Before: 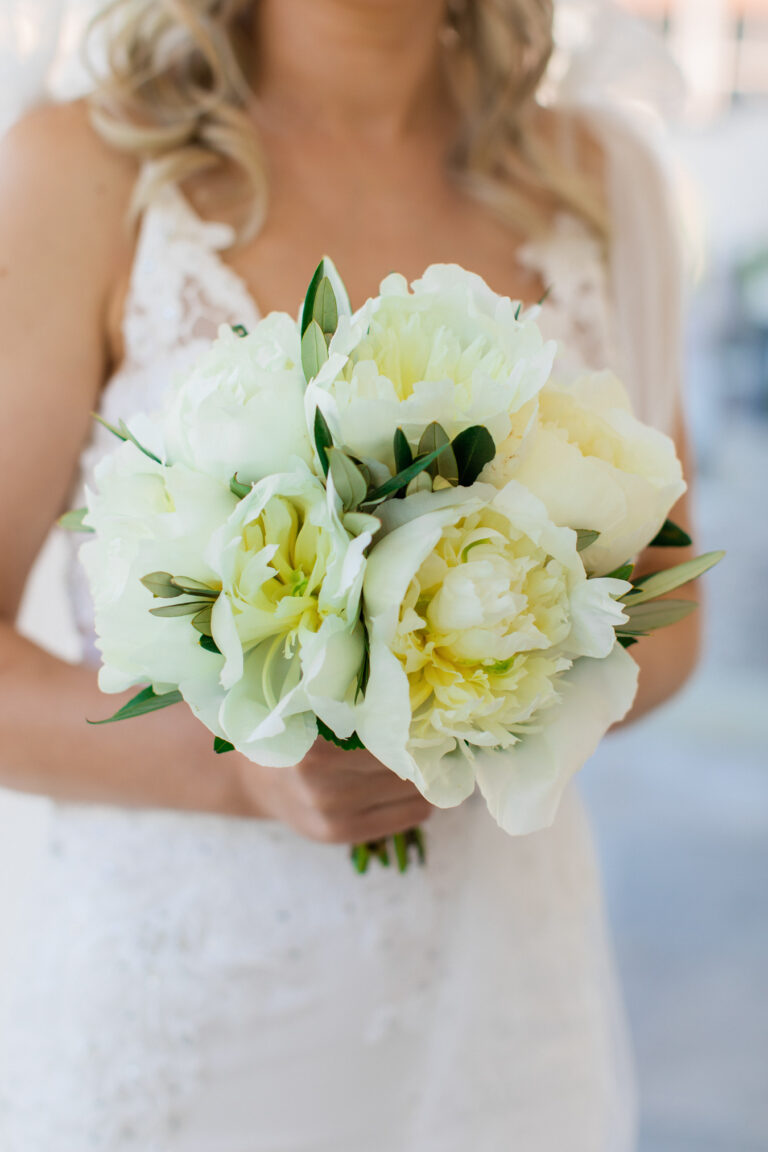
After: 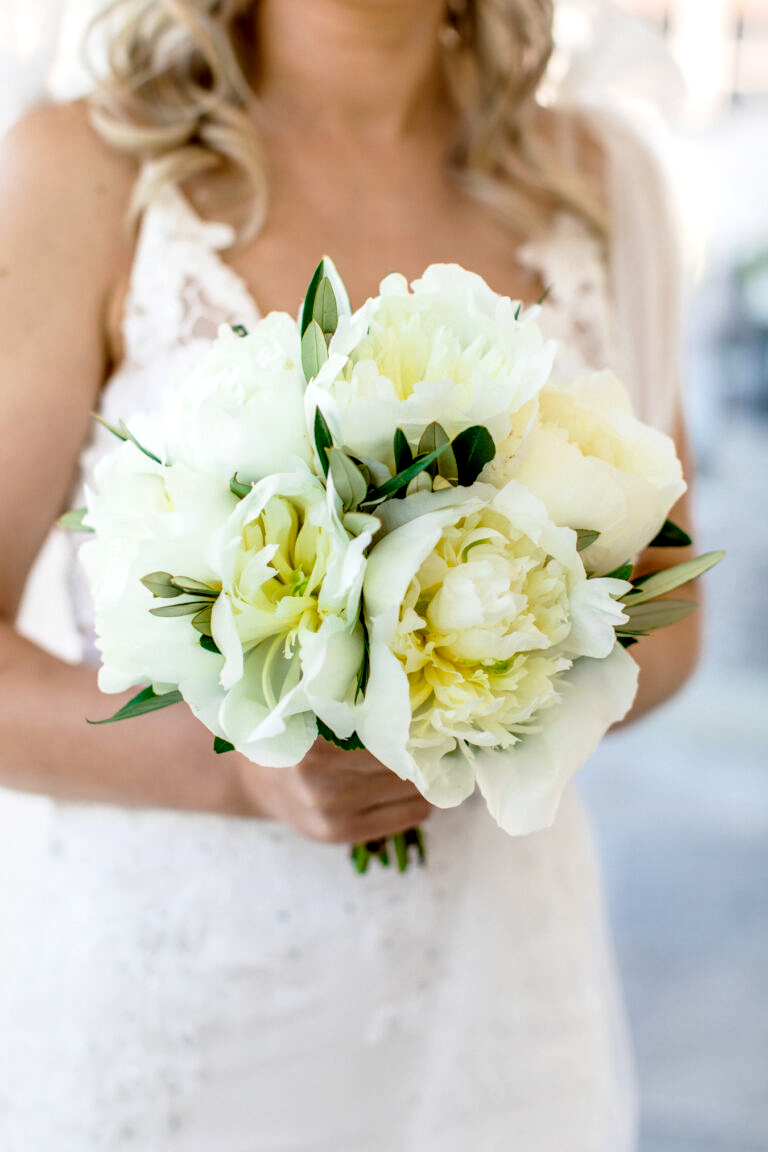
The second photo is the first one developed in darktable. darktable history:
tone curve: curves: ch0 [(0, 0) (0.003, 0.003) (0.011, 0.006) (0.025, 0.015) (0.044, 0.025) (0.069, 0.034) (0.1, 0.052) (0.136, 0.092) (0.177, 0.157) (0.224, 0.228) (0.277, 0.305) (0.335, 0.392) (0.399, 0.466) (0.468, 0.543) (0.543, 0.612) (0.623, 0.692) (0.709, 0.78) (0.801, 0.865) (0.898, 0.935) (1, 1)], preserve colors none
local contrast: detail 150%
white balance: emerald 1
